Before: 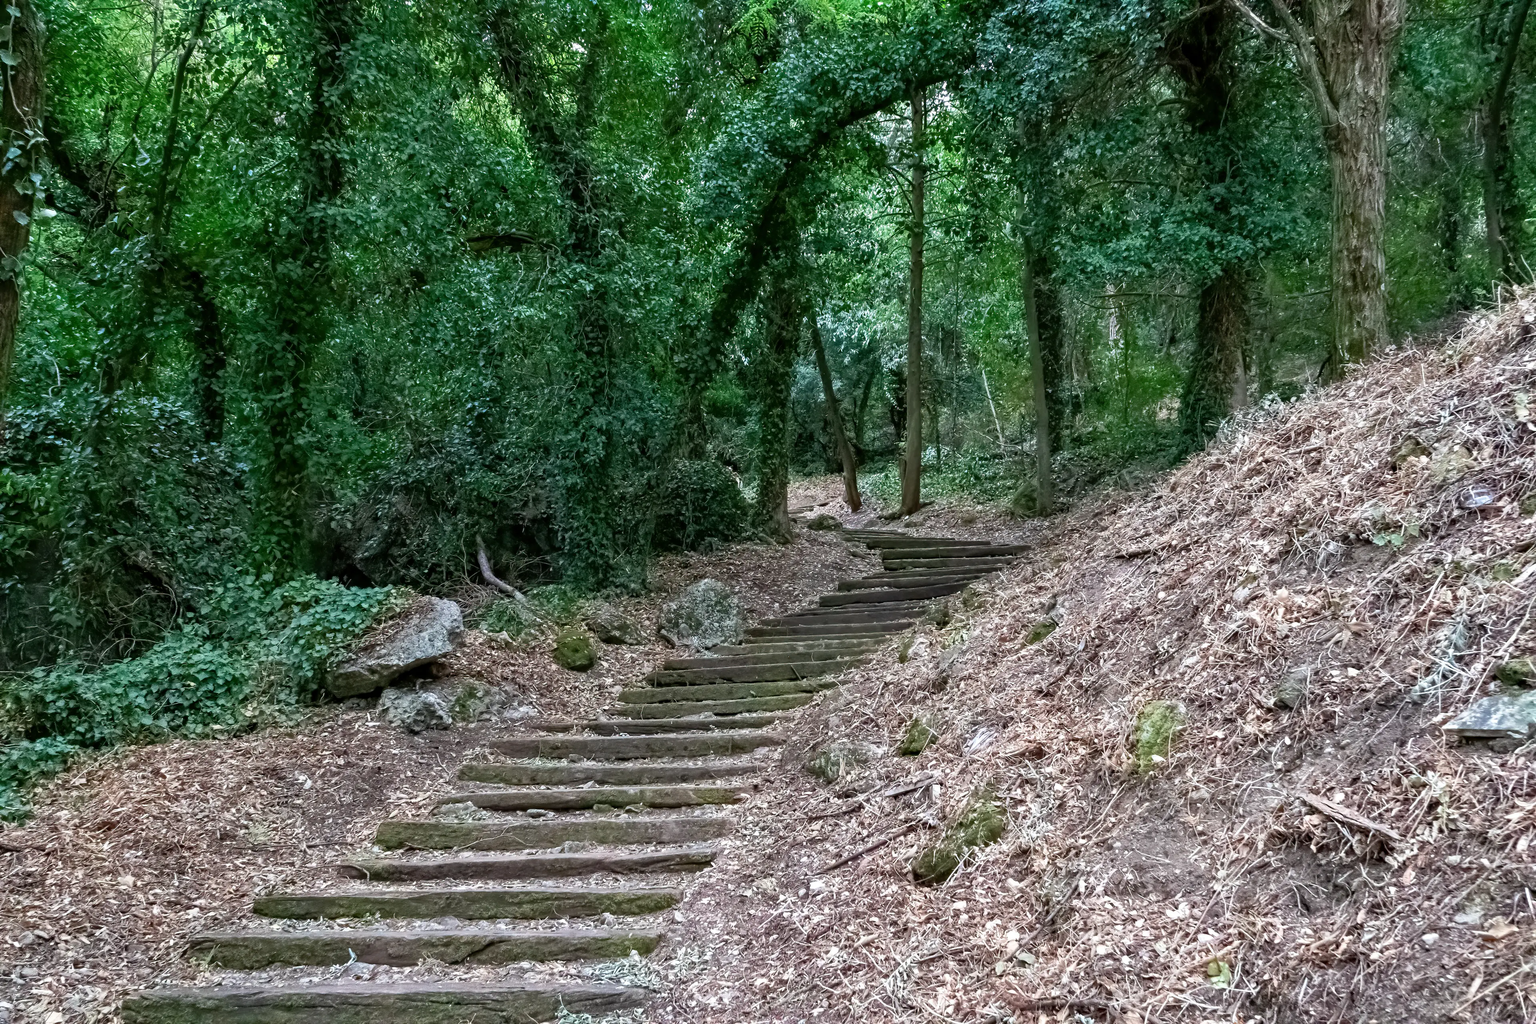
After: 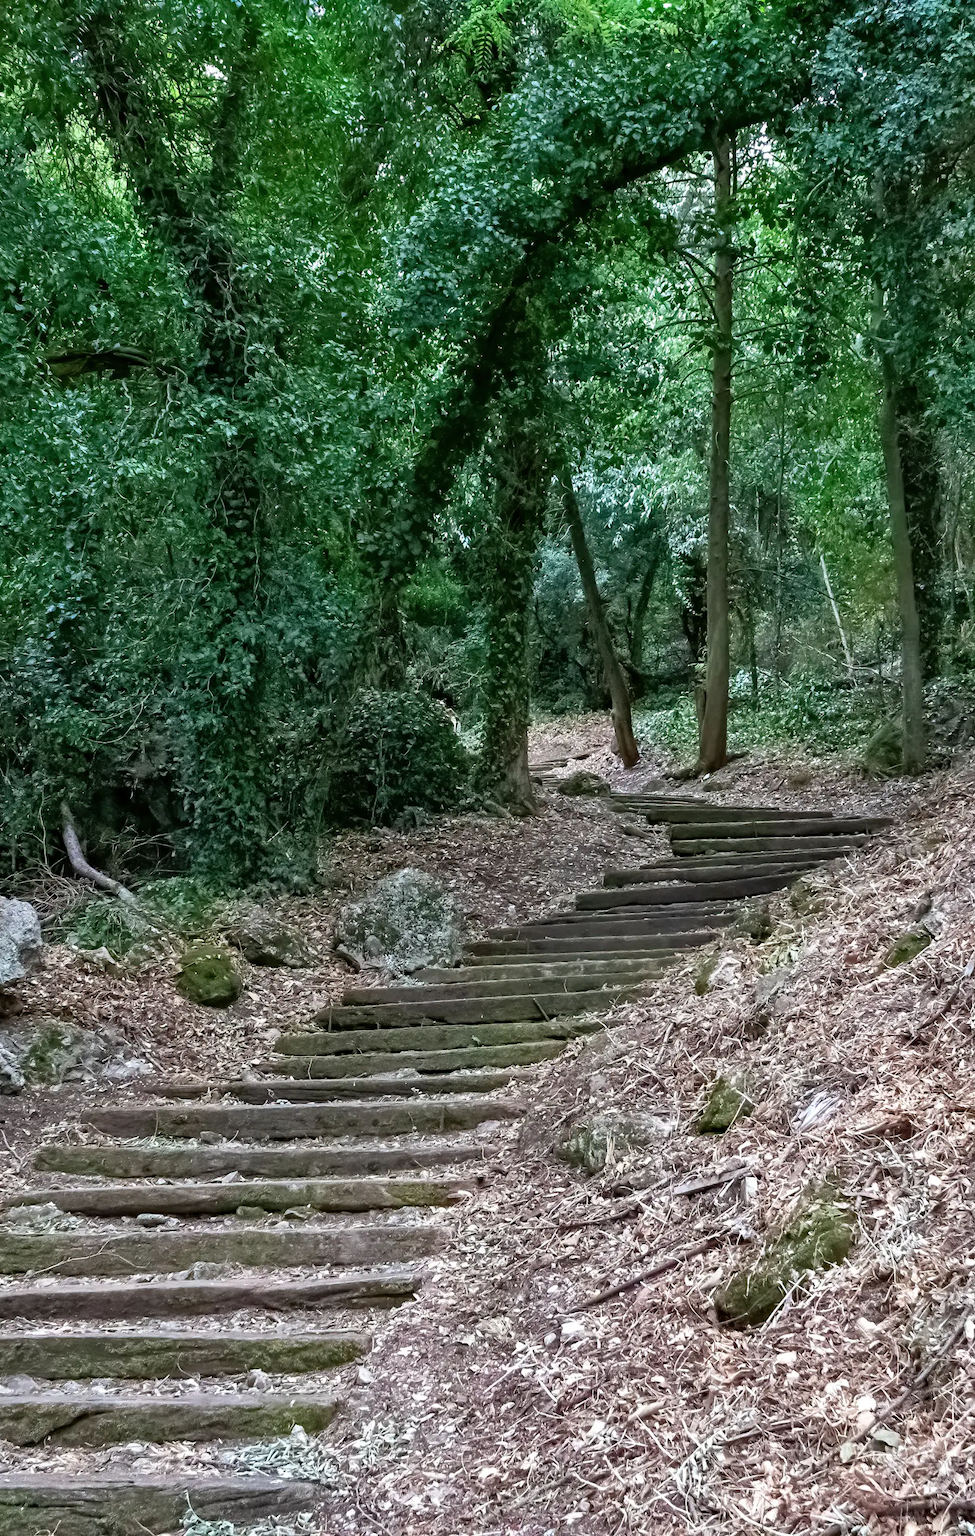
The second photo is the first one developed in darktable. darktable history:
crop: left 28.361%, right 29.294%
shadows and highlights: shadows 33.42, highlights -46.75, compress 49.85%, soften with gaussian
